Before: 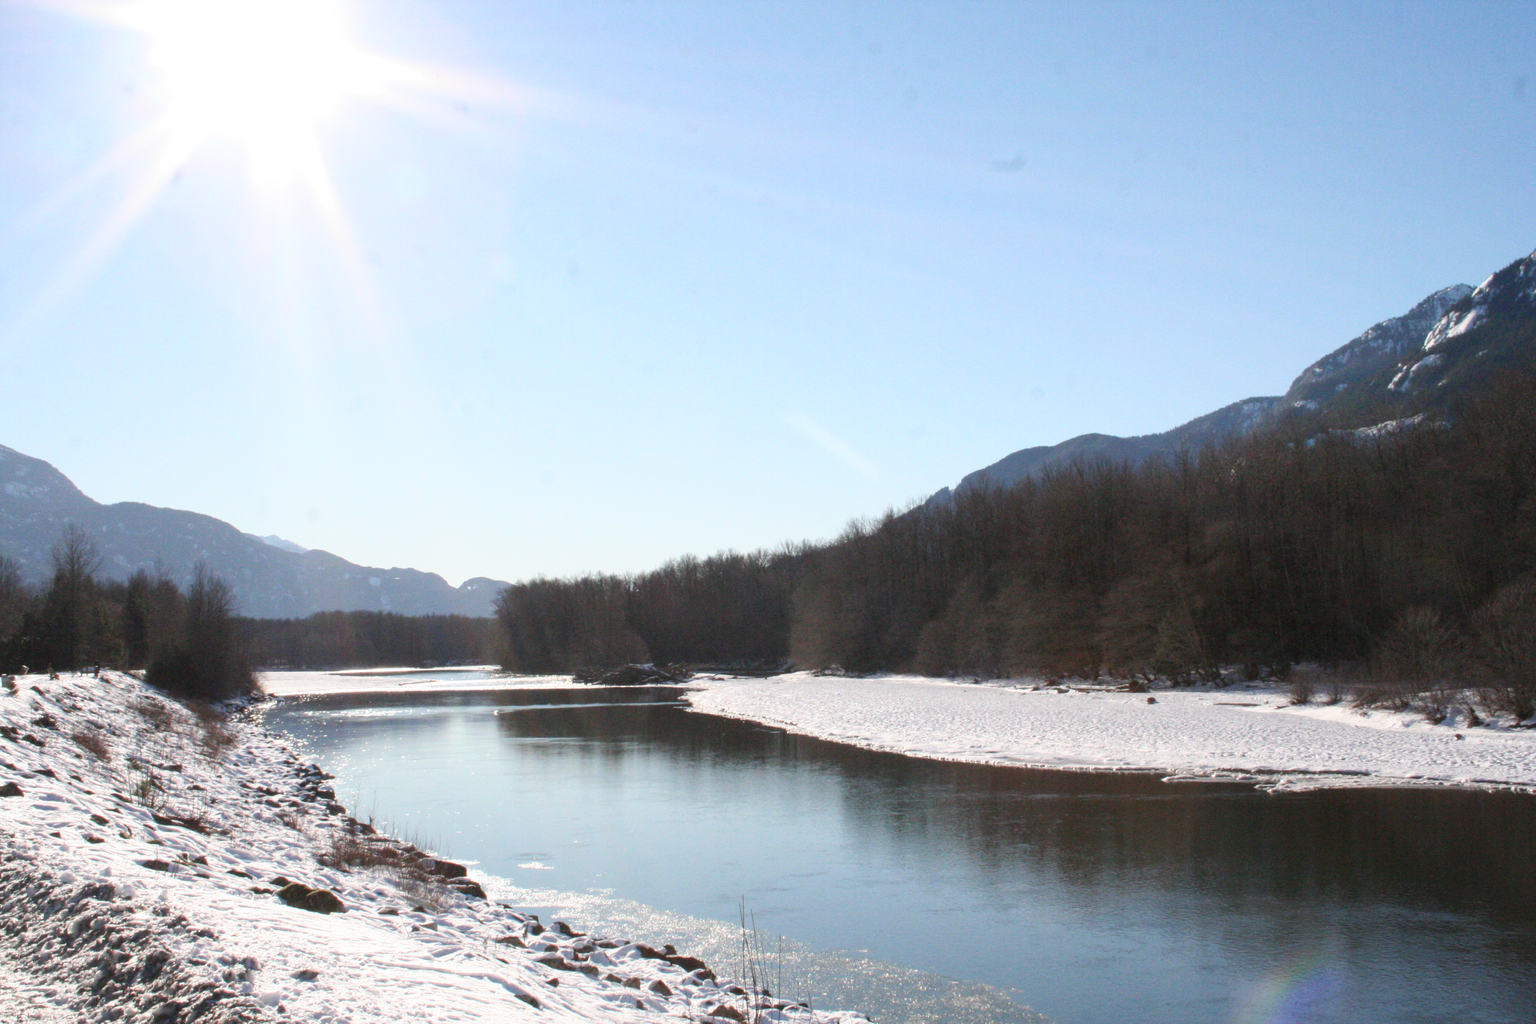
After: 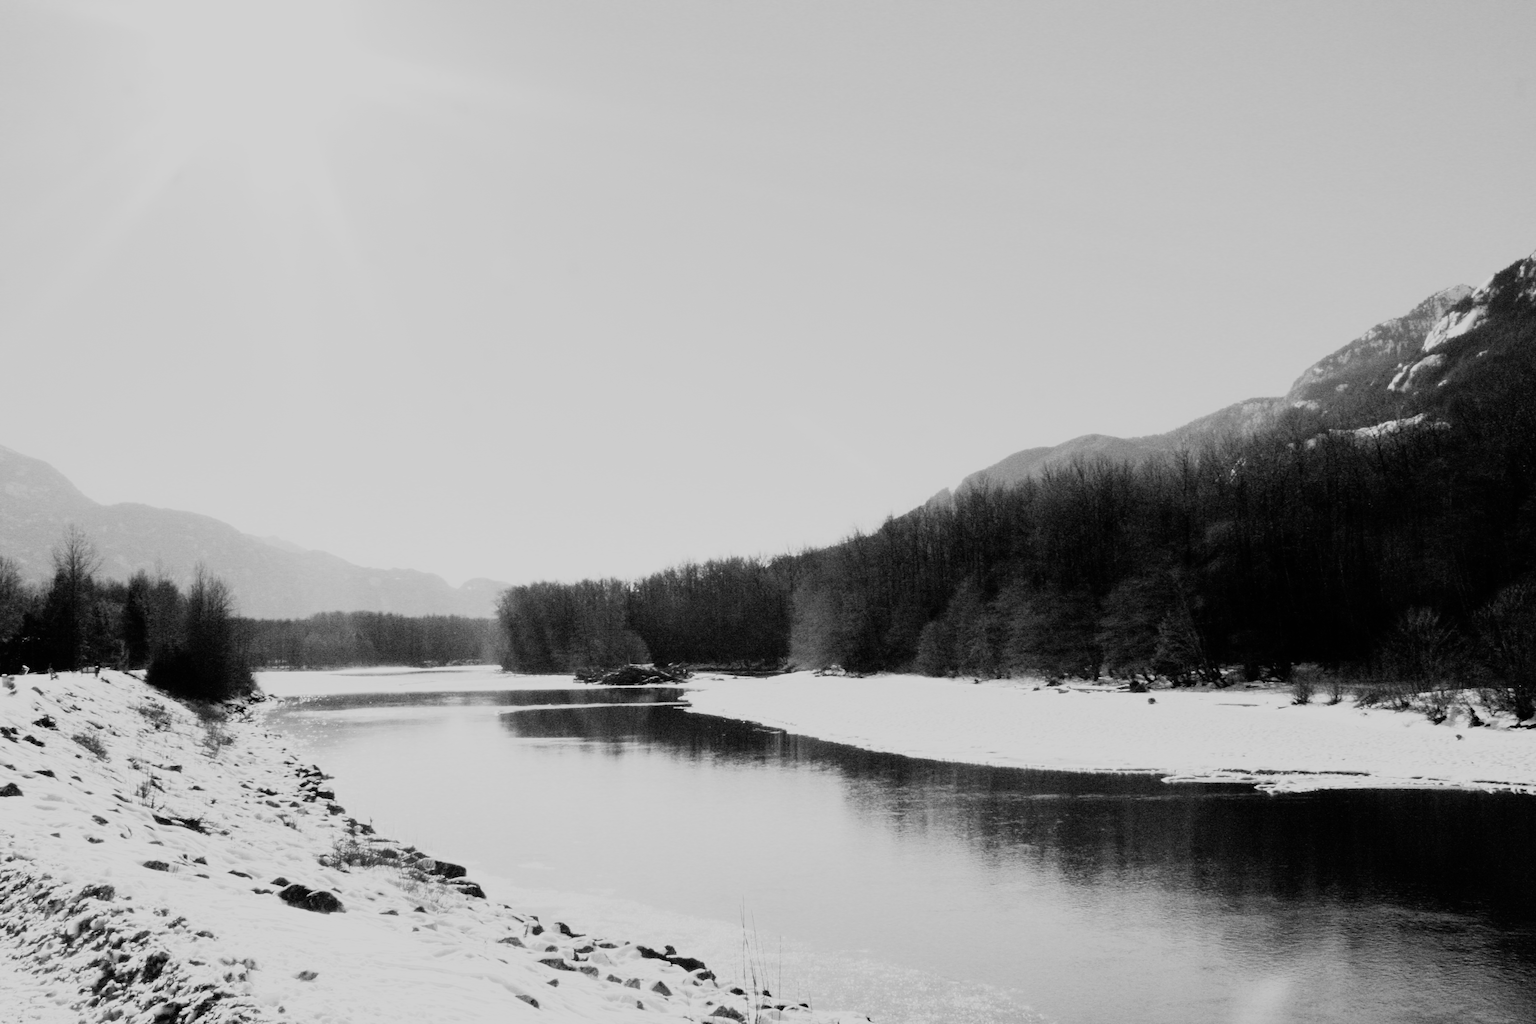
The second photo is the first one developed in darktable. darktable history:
filmic rgb: black relative exposure -7.65 EV, white relative exposure 4.56 EV, hardness 3.61
rgb curve: curves: ch0 [(0, 0) (0.21, 0.15) (0.24, 0.21) (0.5, 0.75) (0.75, 0.96) (0.89, 0.99) (1, 1)]; ch1 [(0, 0.02) (0.21, 0.13) (0.25, 0.2) (0.5, 0.67) (0.75, 0.9) (0.89, 0.97) (1, 1)]; ch2 [(0, 0.02) (0.21, 0.13) (0.25, 0.2) (0.5, 0.67) (0.75, 0.9) (0.89, 0.97) (1, 1)], compensate middle gray true
monochrome: a -6.99, b 35.61, size 1.4
